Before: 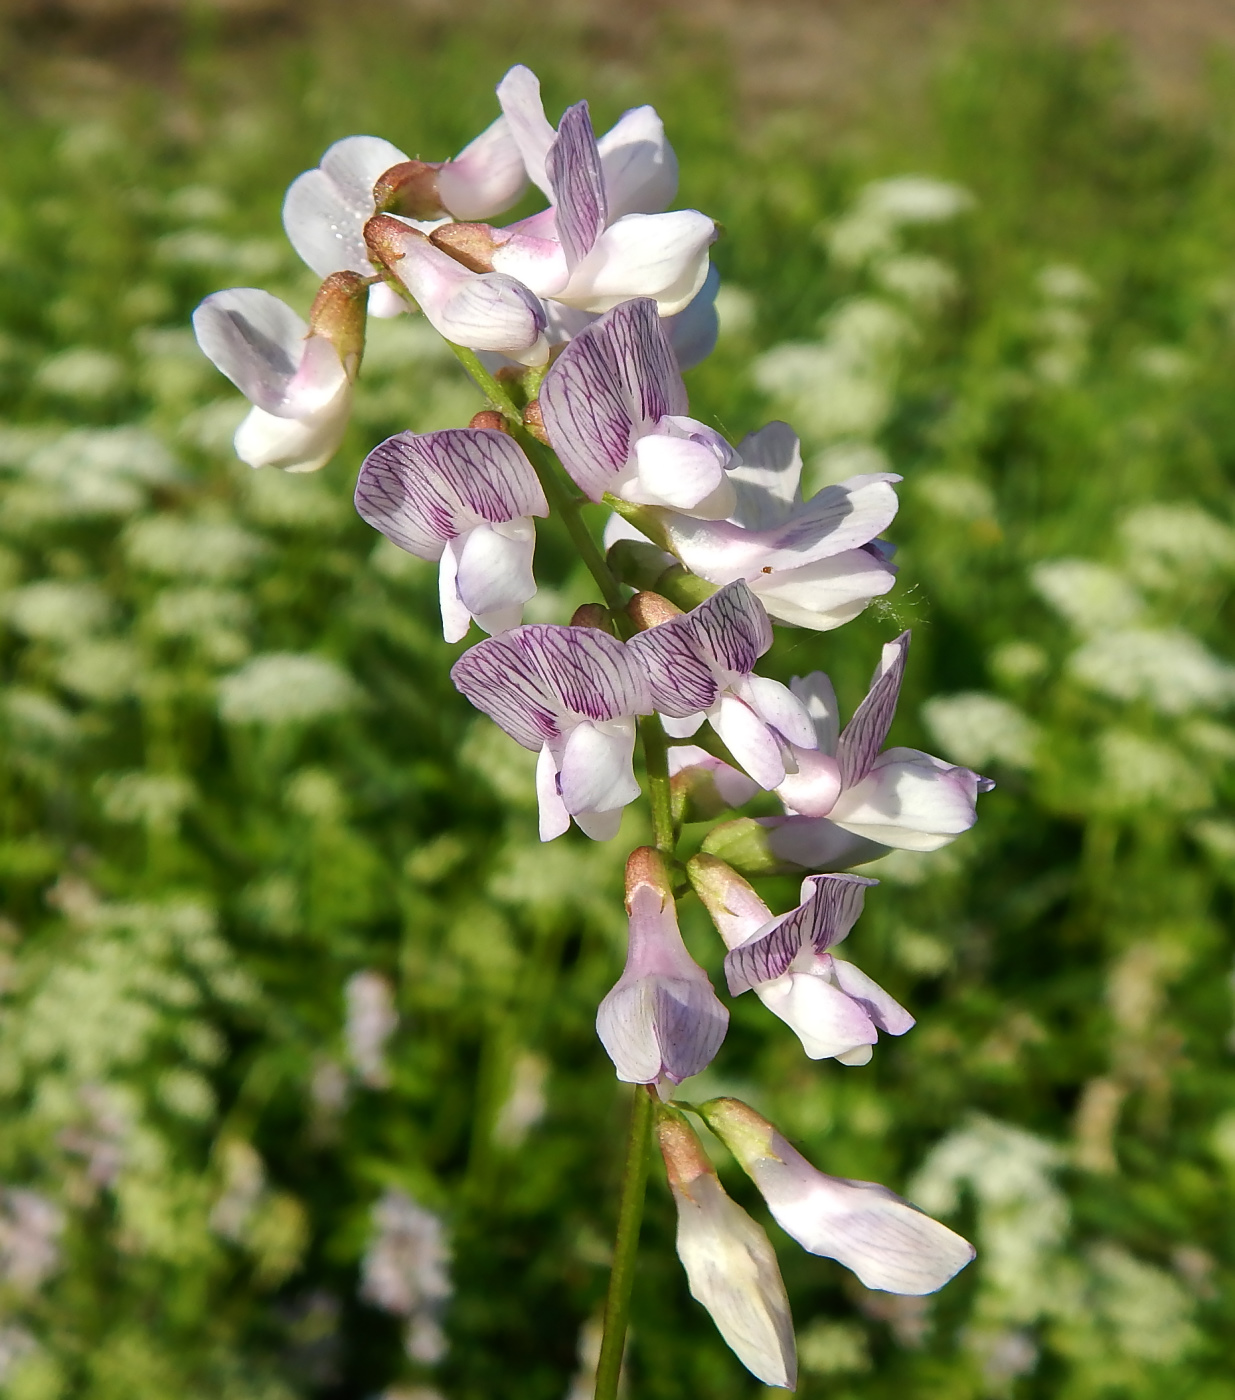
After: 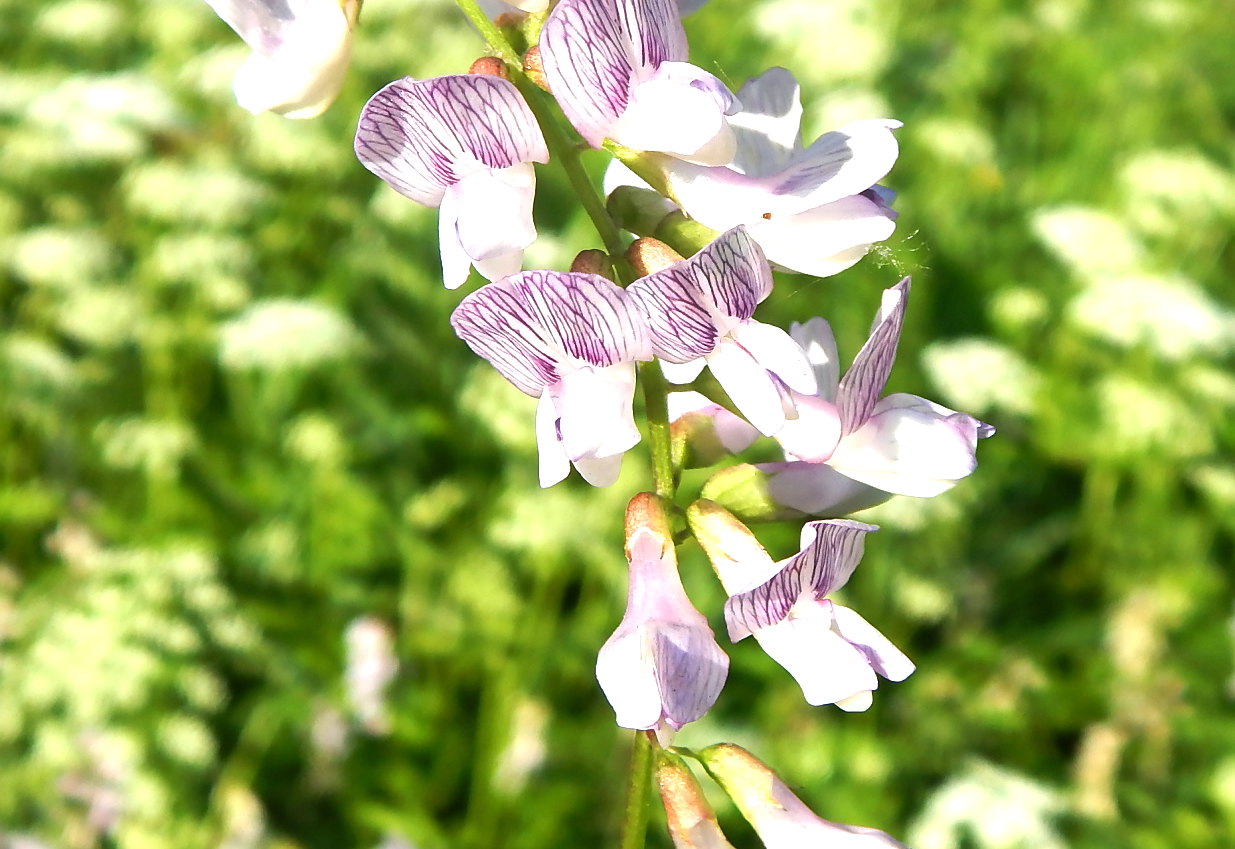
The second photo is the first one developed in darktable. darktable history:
exposure: exposure 1.16 EV, compensate exposure bias true, compensate highlight preservation false
crop and rotate: top 25.357%, bottom 13.942%
